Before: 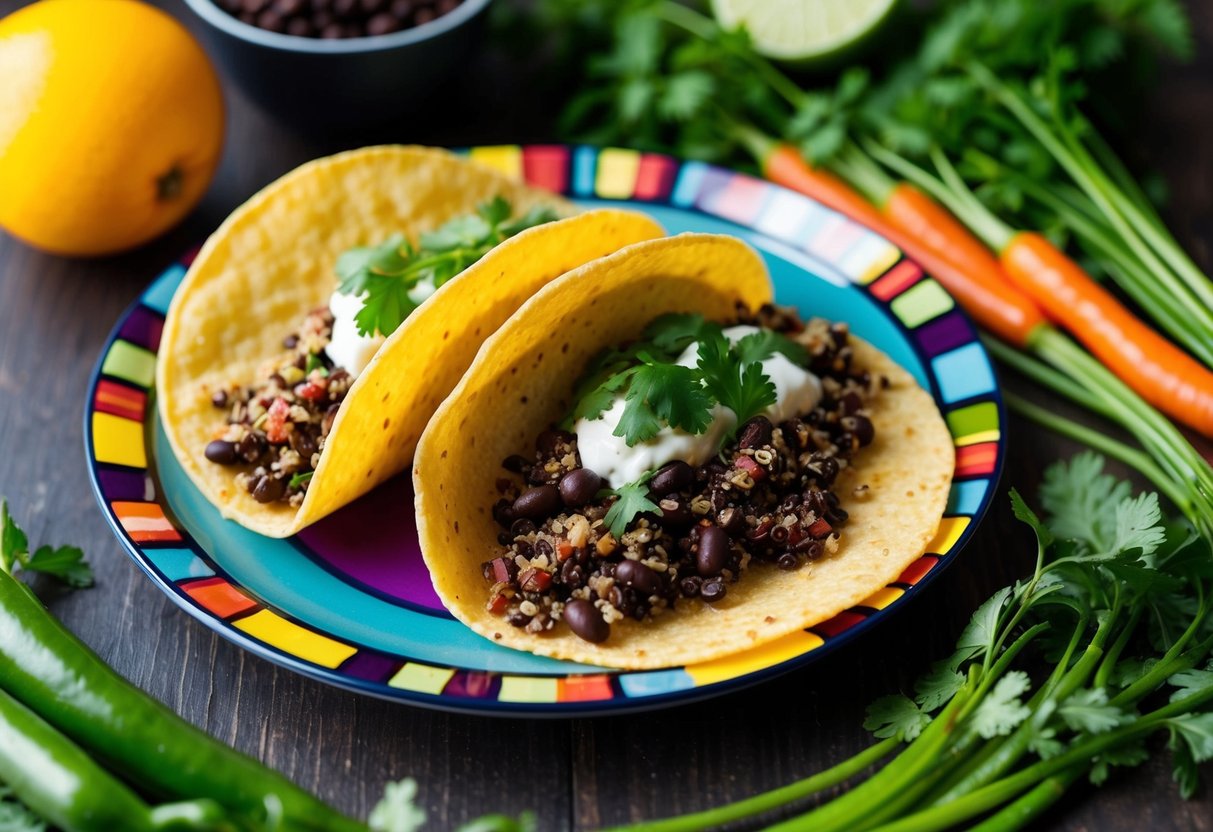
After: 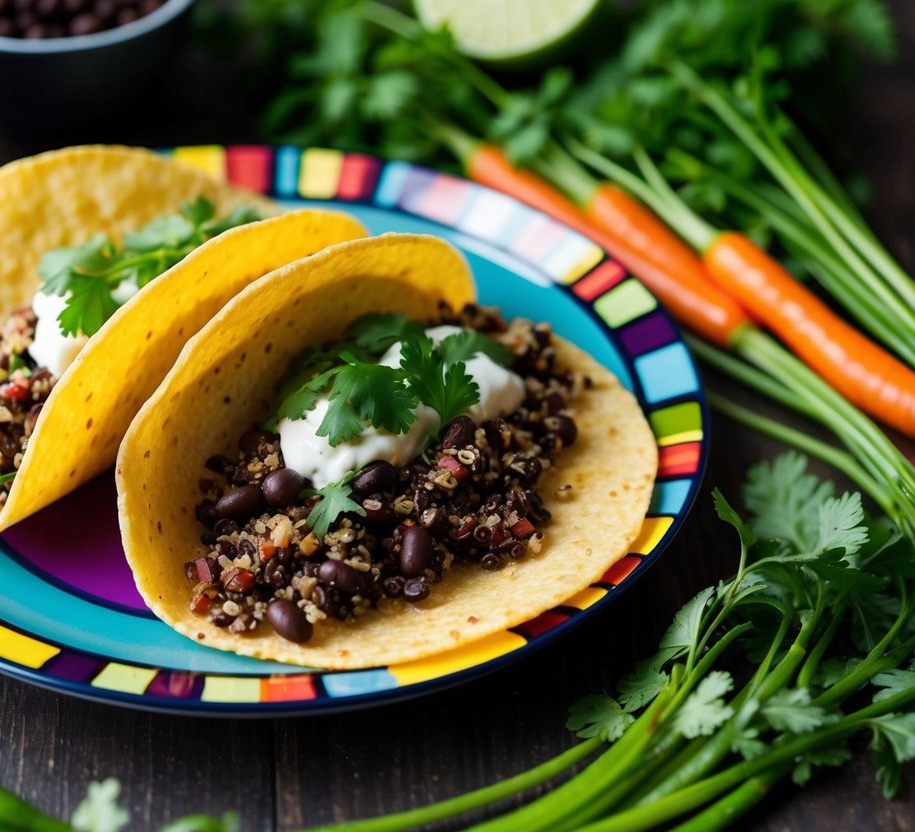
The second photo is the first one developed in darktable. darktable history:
crop and rotate: left 24.52%
